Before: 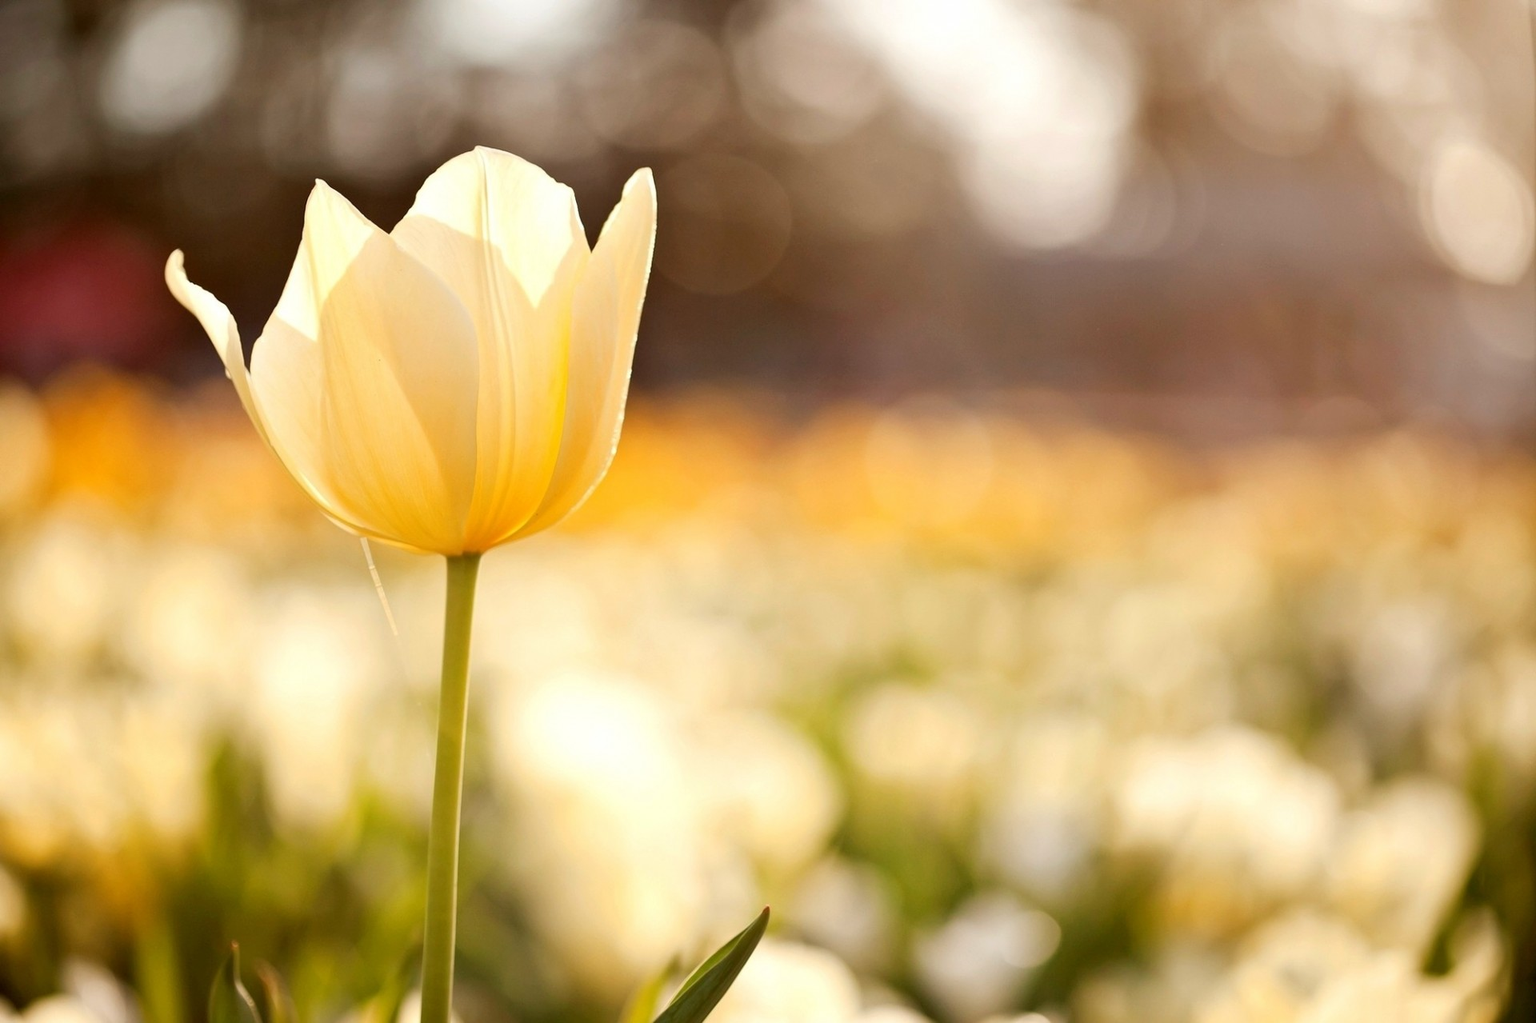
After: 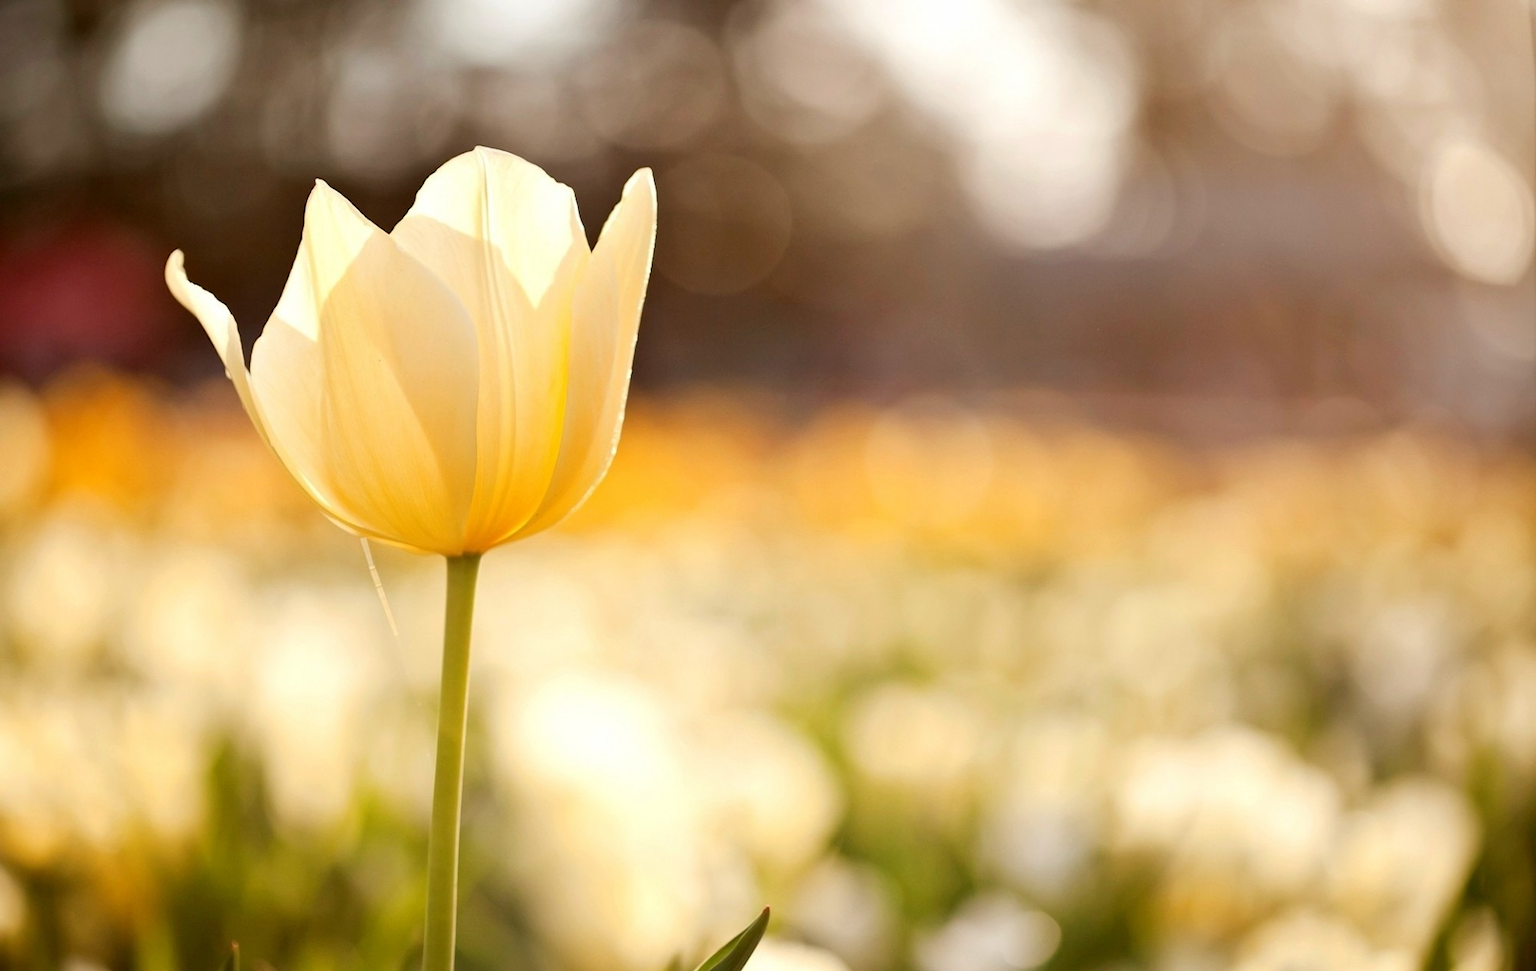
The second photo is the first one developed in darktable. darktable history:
crop and rotate: top 0.006%, bottom 5.049%
